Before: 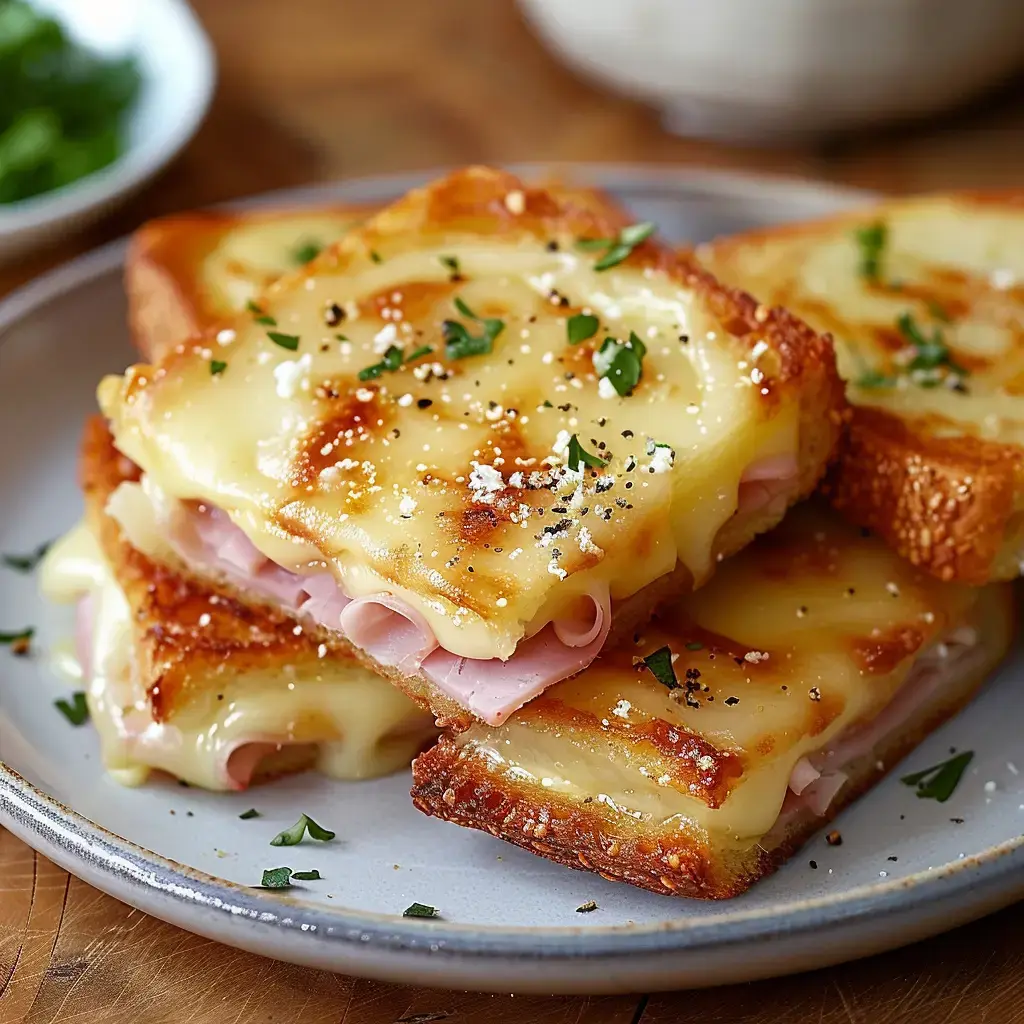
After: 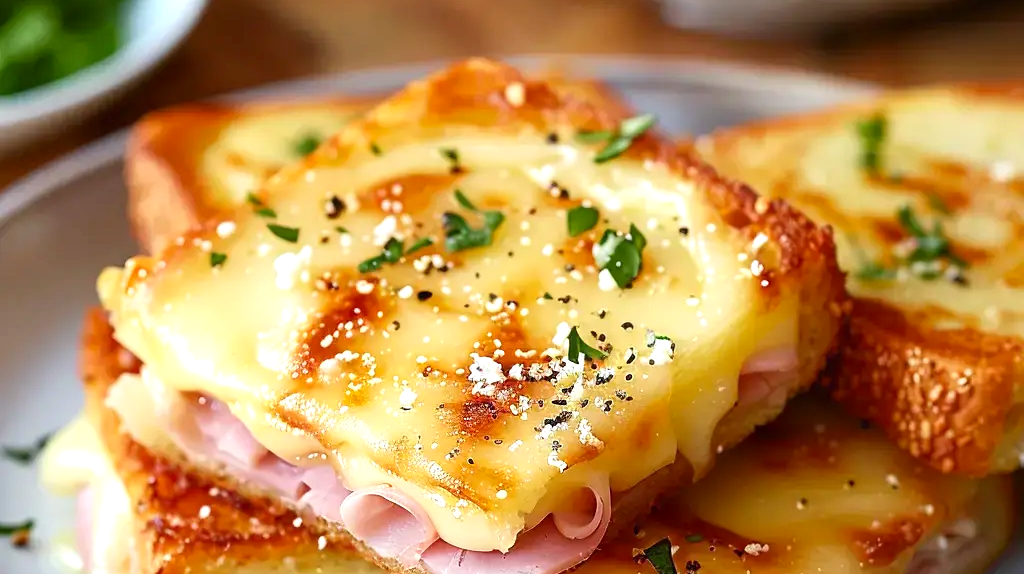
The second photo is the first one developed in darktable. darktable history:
exposure: exposure 0.375 EV, compensate highlight preservation false
crop and rotate: top 10.605%, bottom 33.274%
contrast brightness saturation: contrast 0.1, brightness 0.03, saturation 0.09
